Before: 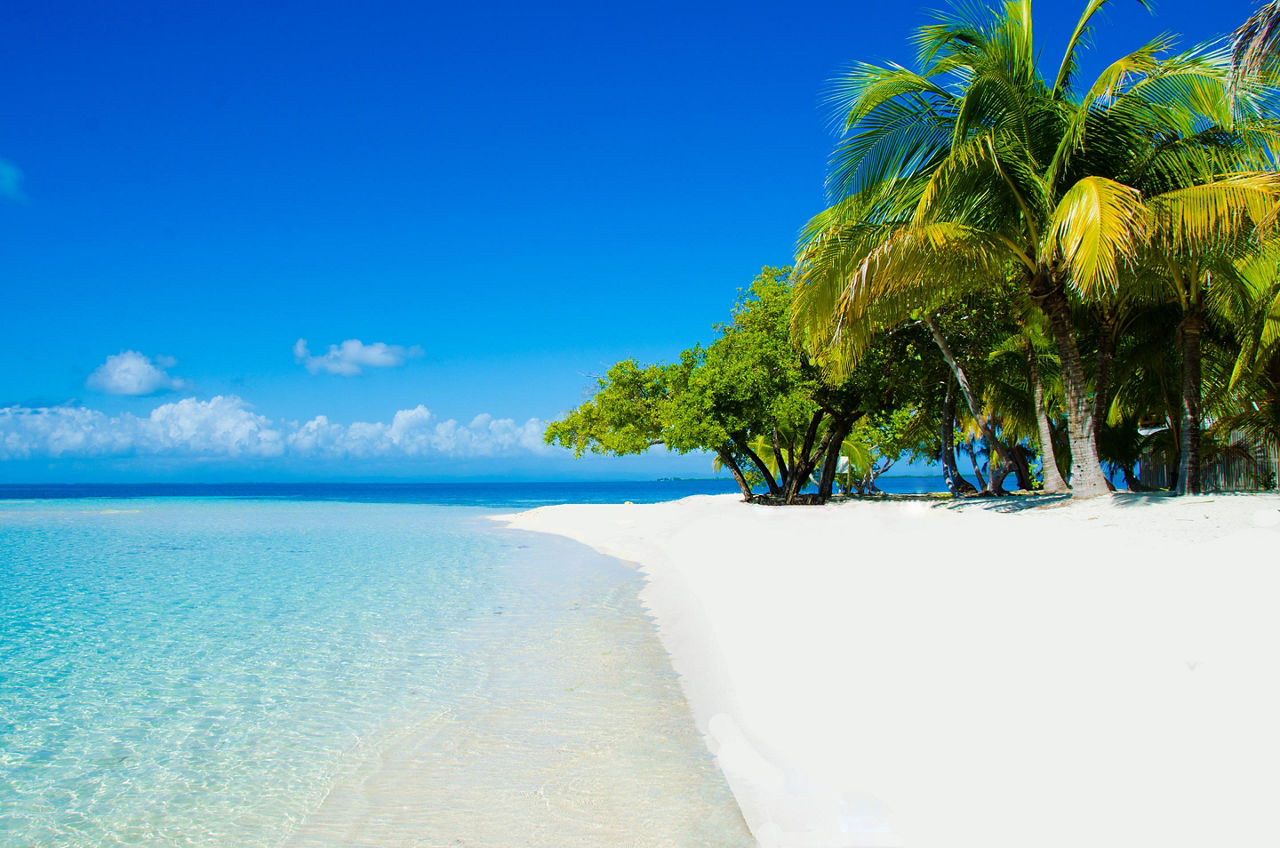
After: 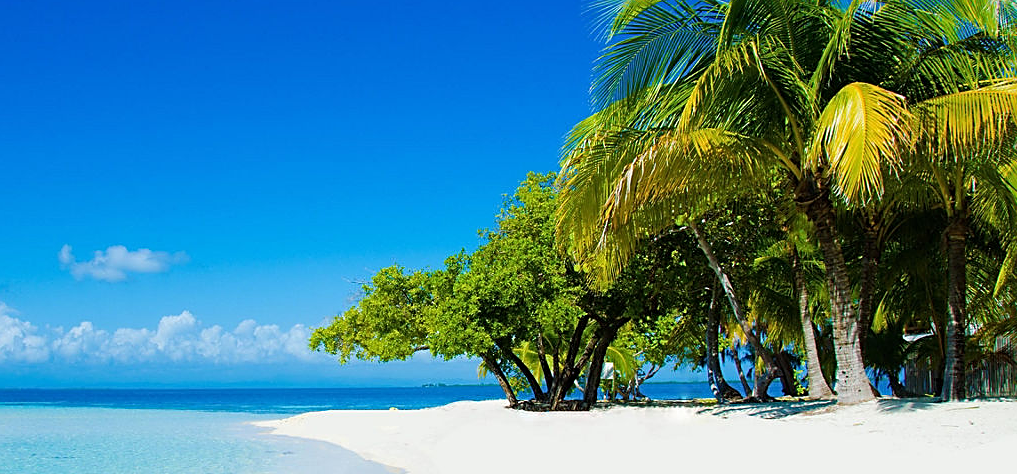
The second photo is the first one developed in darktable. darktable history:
sharpen: on, module defaults
crop: left 18.392%, top 11.12%, right 2.123%, bottom 32.939%
